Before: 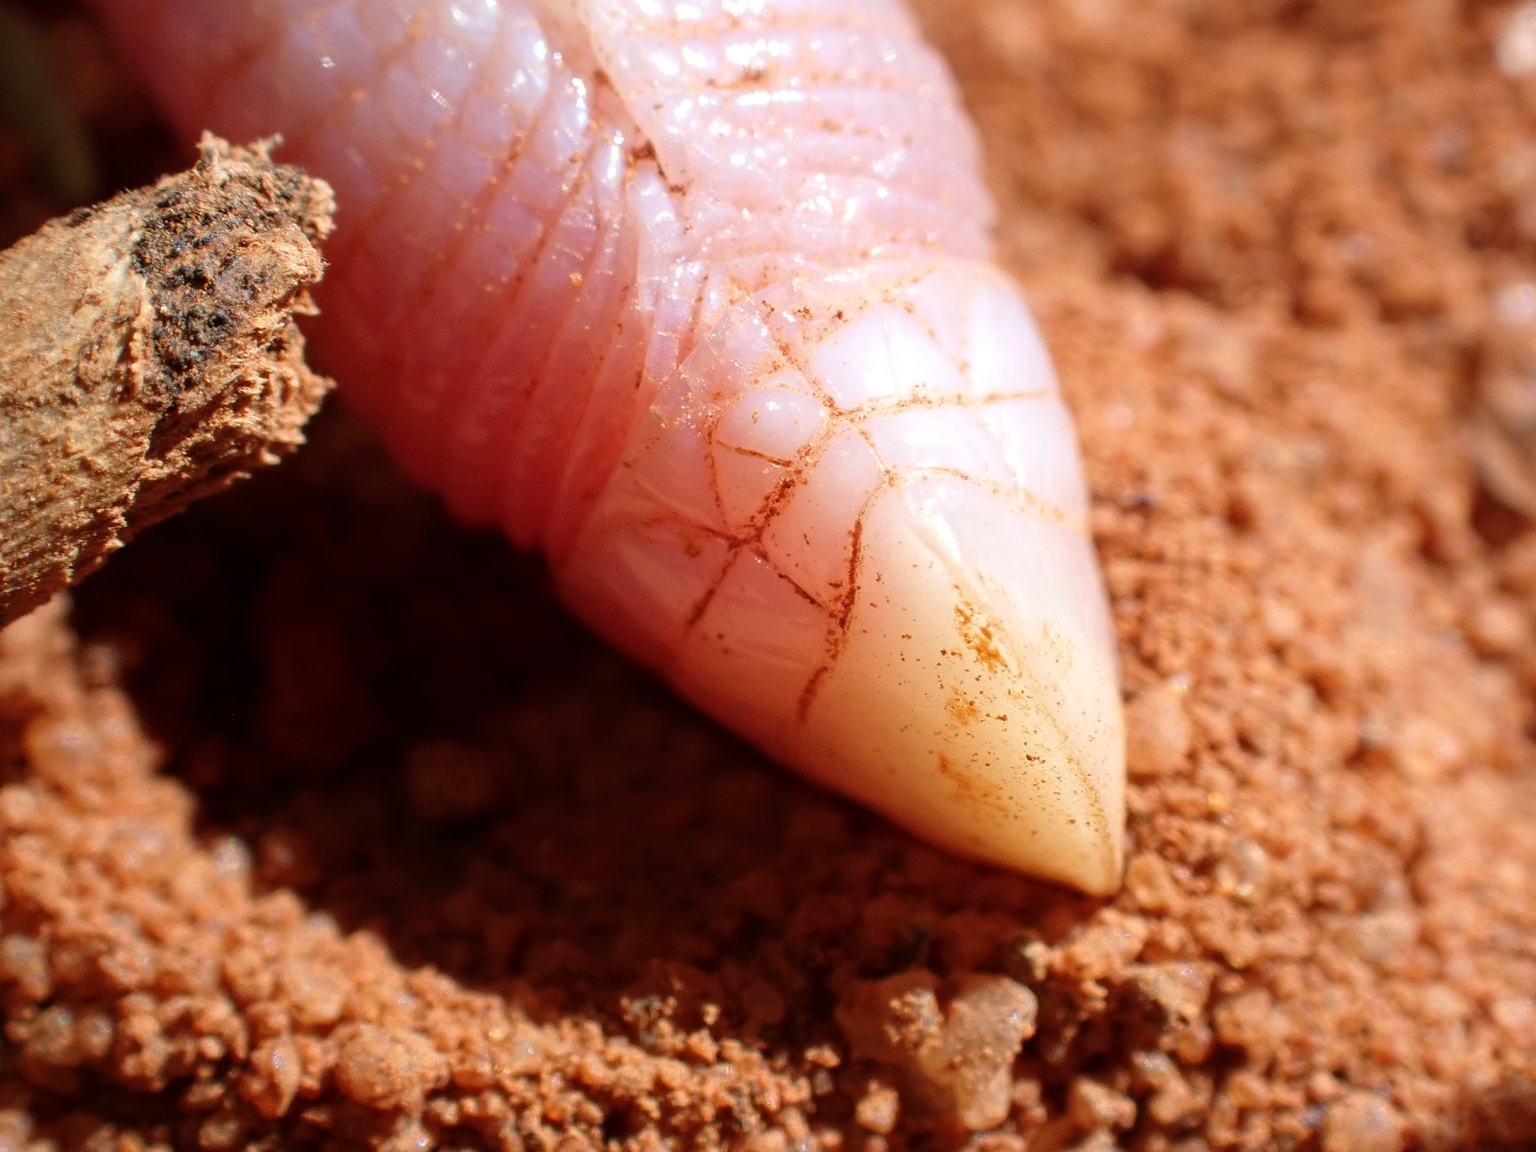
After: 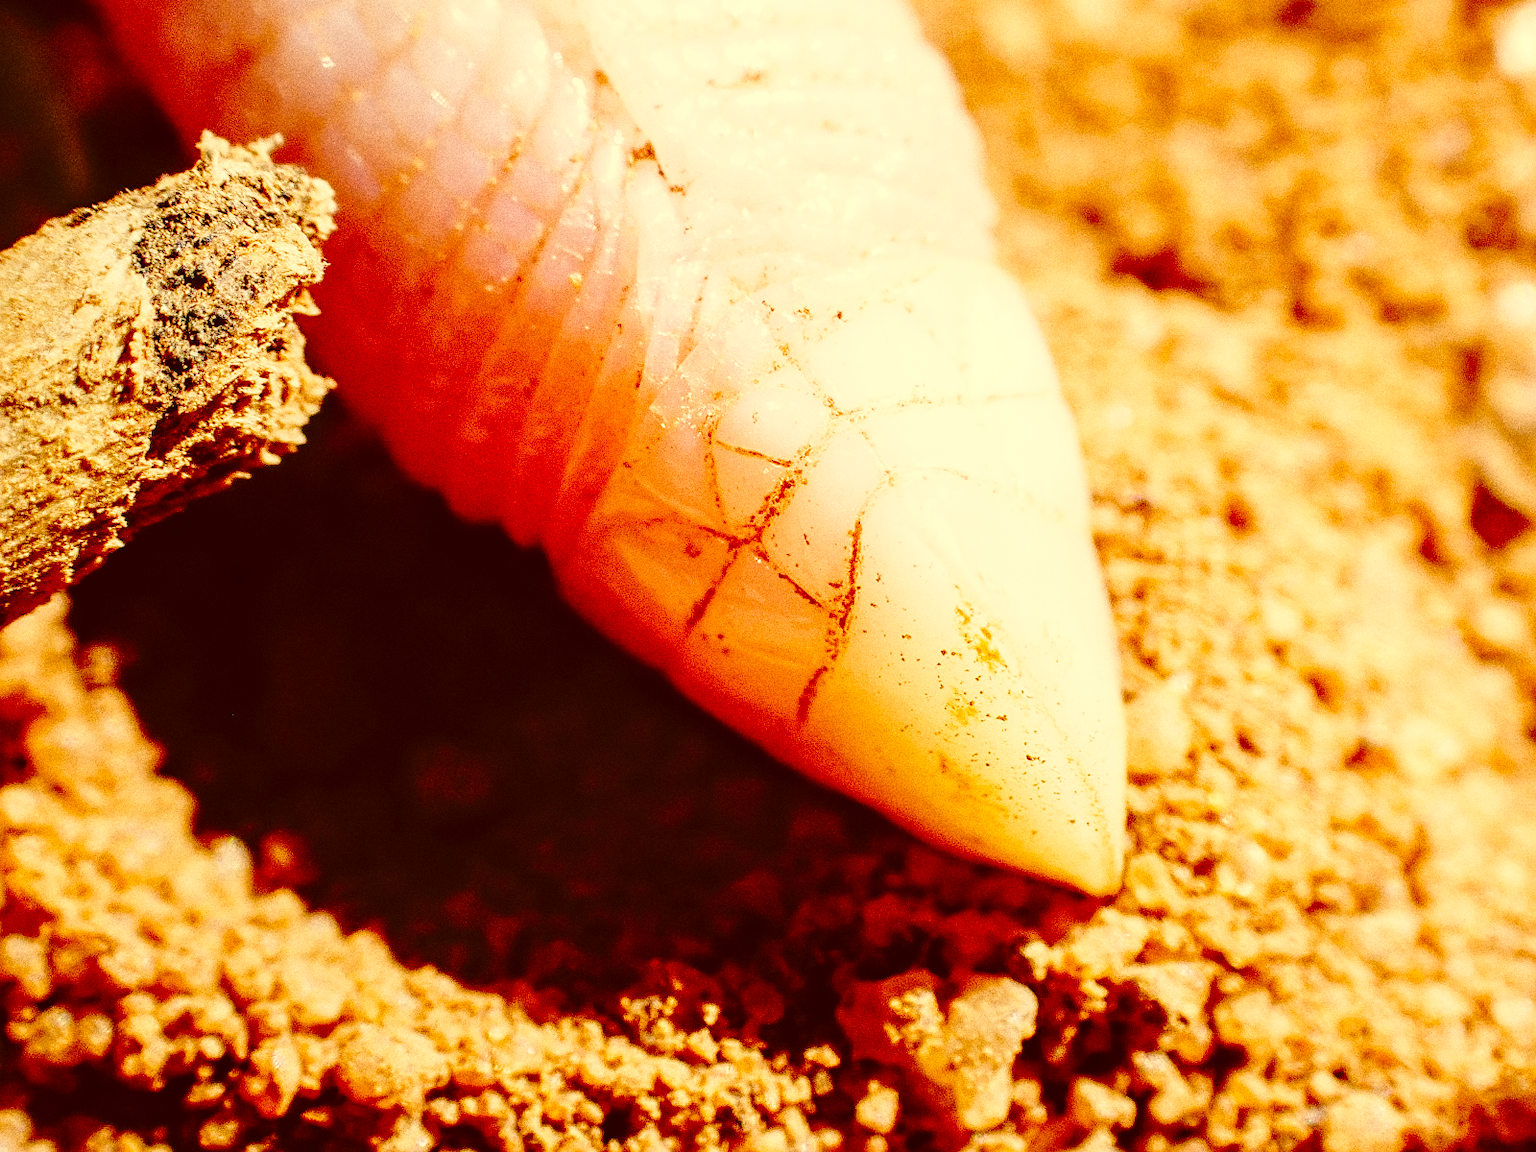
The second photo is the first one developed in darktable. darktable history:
sharpen: on, module defaults
color correction: highlights a* 1.12, highlights b* 24.26, shadows a* 15.58, shadows b* 24.26
base curve: curves: ch0 [(0, 0) (0.028, 0.03) (0.121, 0.232) (0.46, 0.748) (0.859, 0.968) (1, 1)], preserve colors none
exposure: black level correction 0.001, compensate highlight preservation false
local contrast: on, module defaults
grain: coarseness 0.09 ISO, strength 40%
color contrast: green-magenta contrast 0.81
tone curve: curves: ch0 [(0, 0) (0.003, 0.012) (0.011, 0.015) (0.025, 0.023) (0.044, 0.036) (0.069, 0.047) (0.1, 0.062) (0.136, 0.1) (0.177, 0.15) (0.224, 0.219) (0.277, 0.3) (0.335, 0.401) (0.399, 0.49) (0.468, 0.569) (0.543, 0.641) (0.623, 0.73) (0.709, 0.806) (0.801, 0.88) (0.898, 0.939) (1, 1)], preserve colors none
